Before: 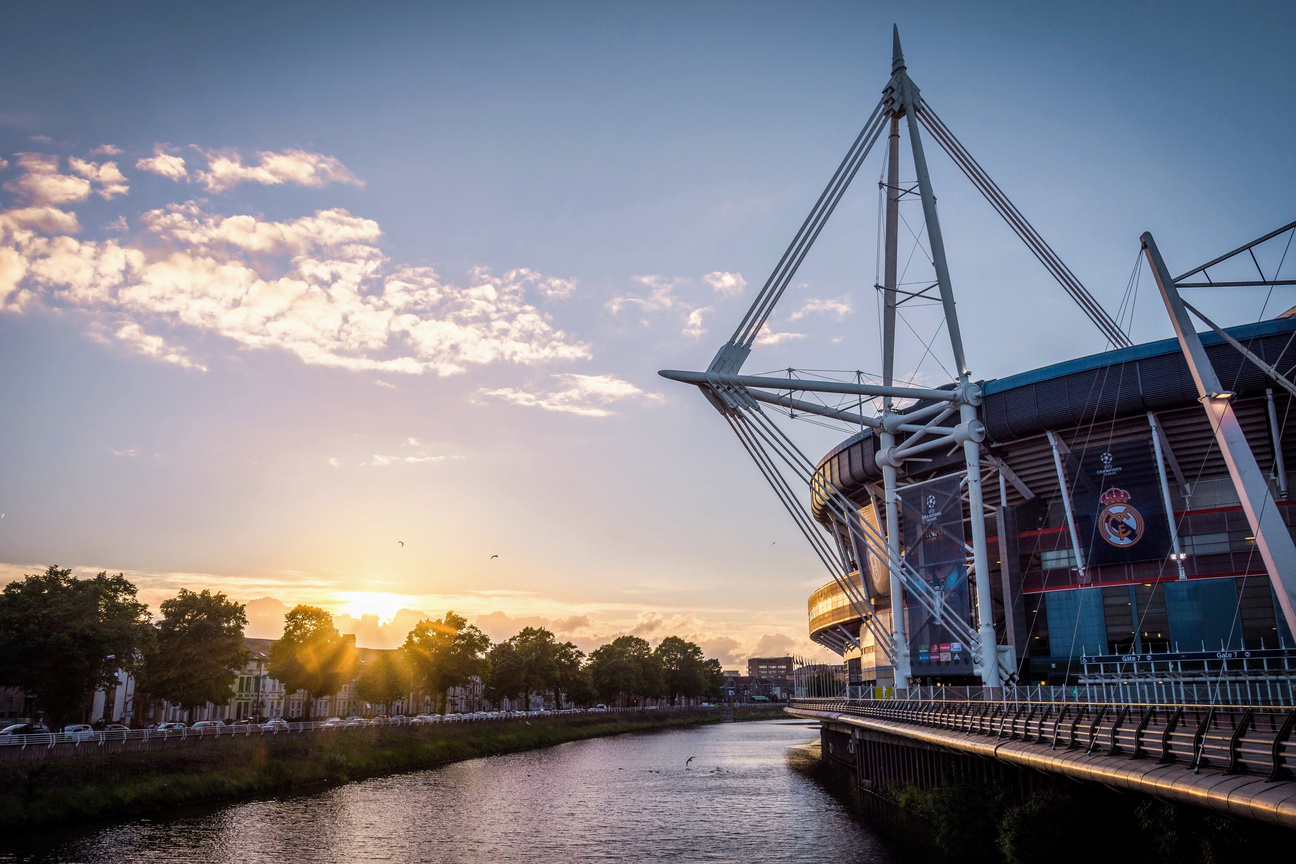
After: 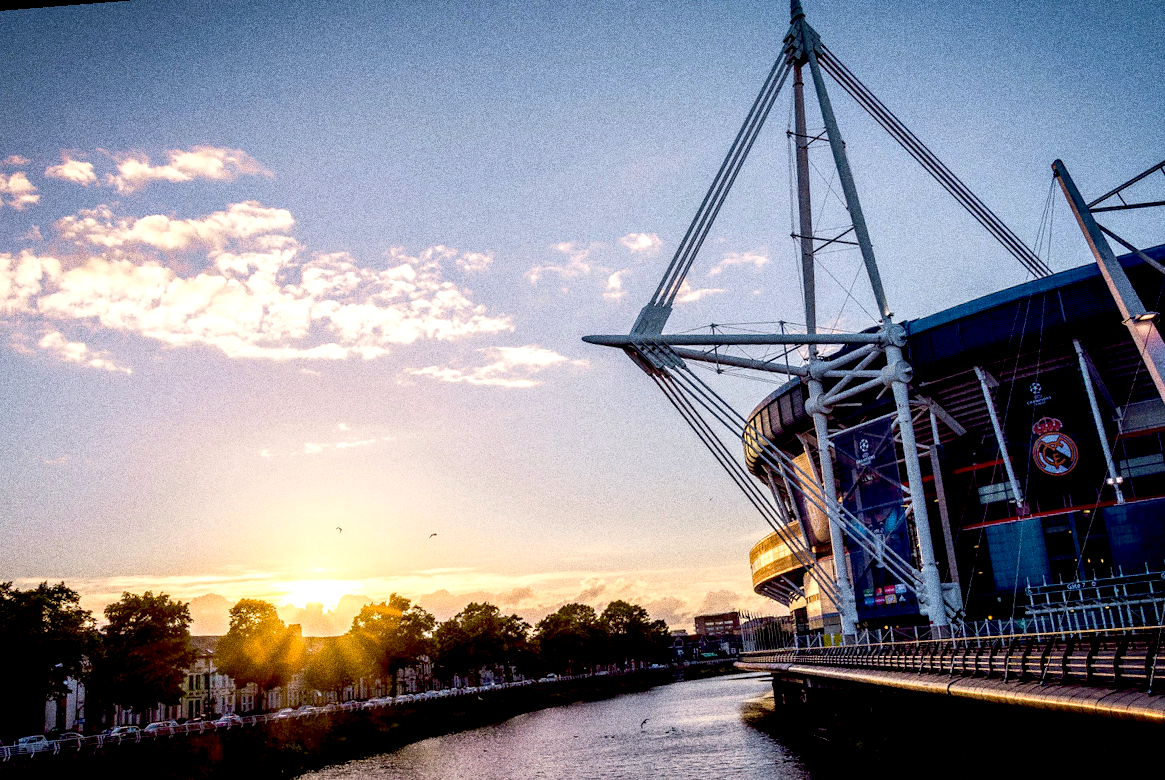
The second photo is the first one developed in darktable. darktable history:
crop and rotate: left 2.536%, right 1.107%, bottom 2.246%
rotate and perspective: rotation -4.57°, crop left 0.054, crop right 0.944, crop top 0.087, crop bottom 0.914
grain: coarseness 10.62 ISO, strength 55.56%
exposure: black level correction 0.031, exposure 0.304 EV, compensate highlight preservation false
